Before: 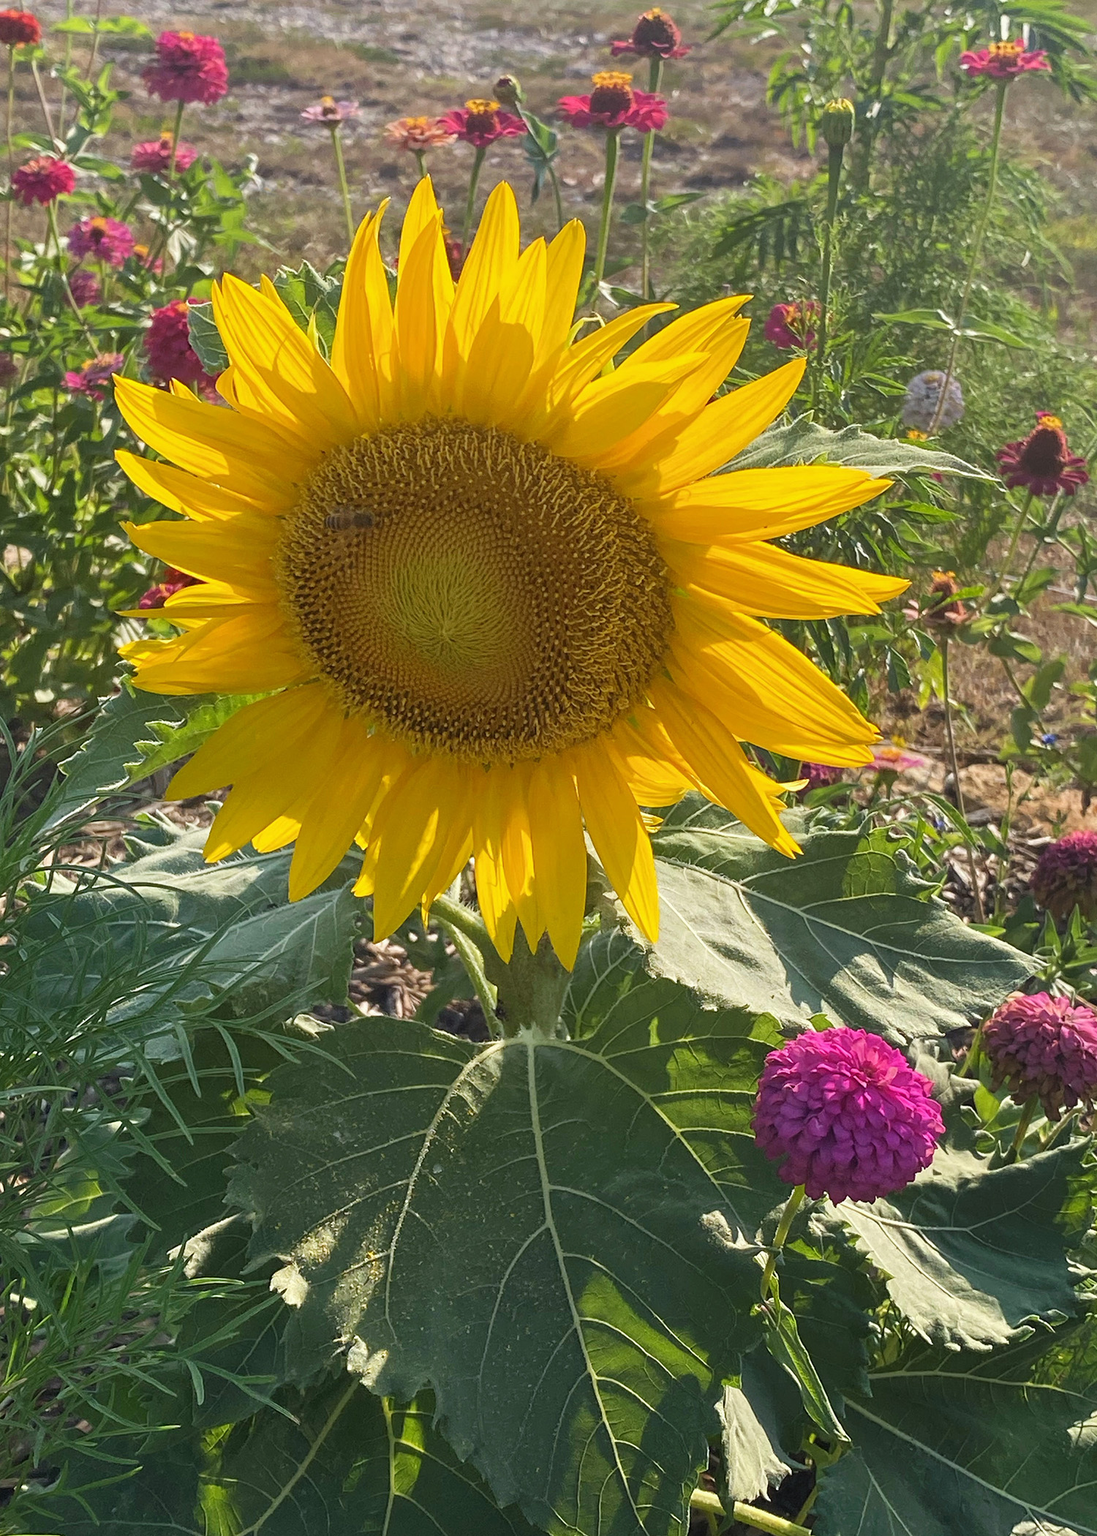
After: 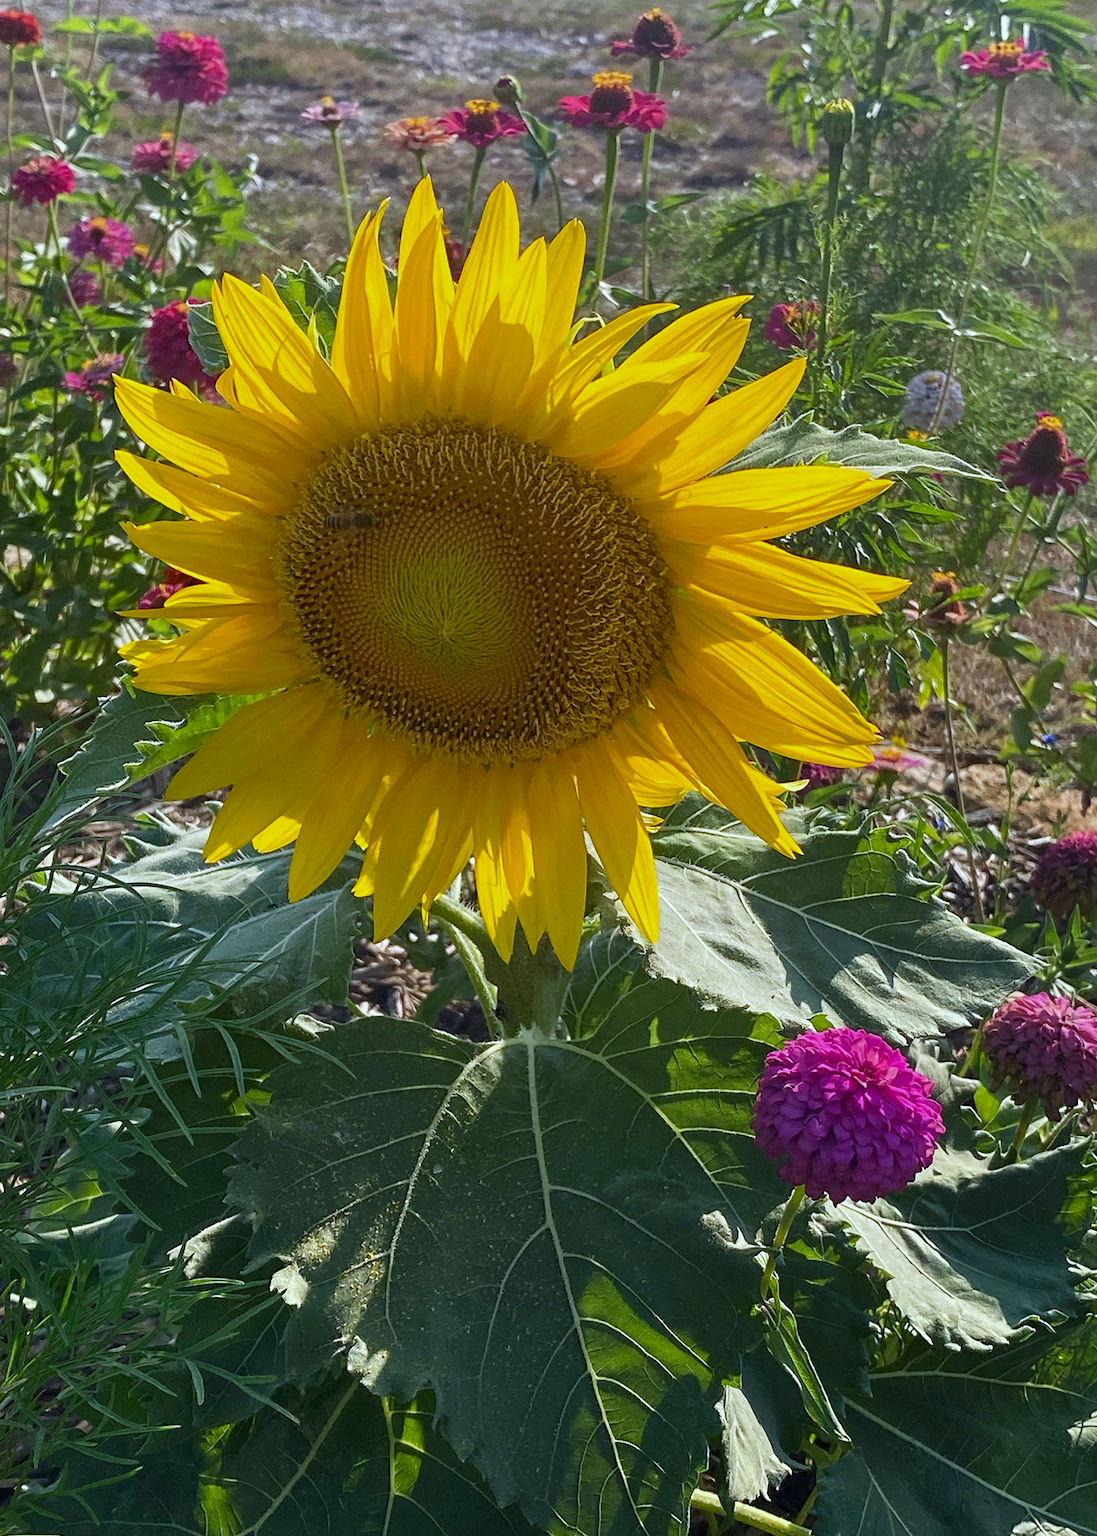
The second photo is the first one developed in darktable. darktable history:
contrast brightness saturation: brightness -0.09
white balance: red 0.931, blue 1.11
